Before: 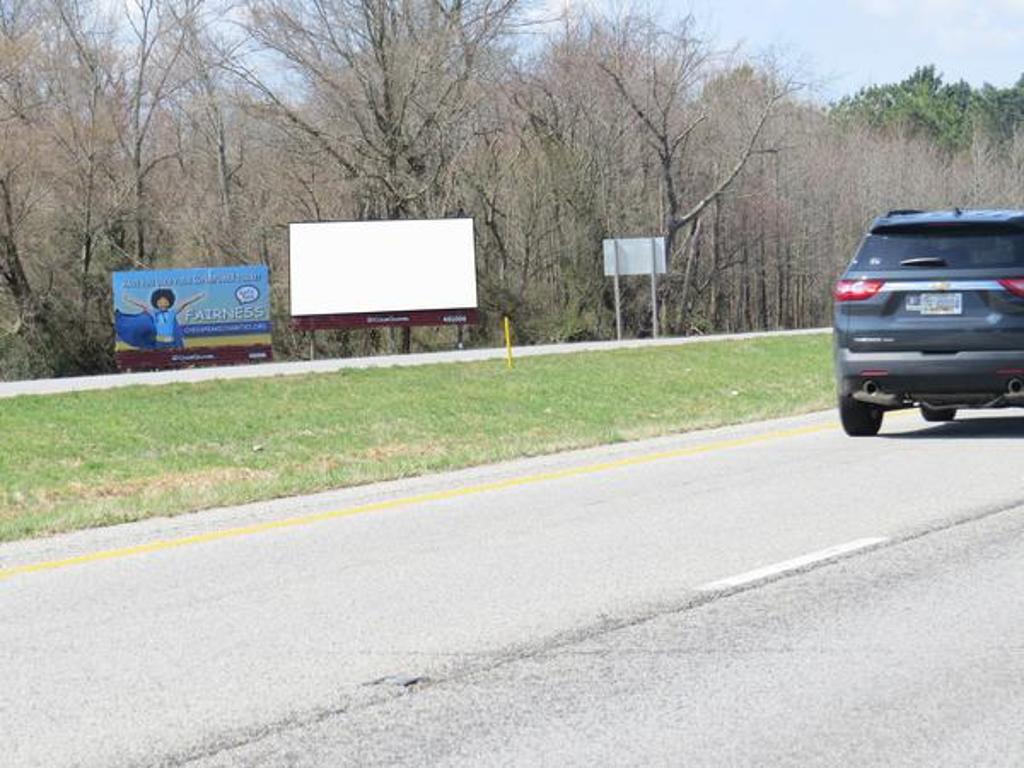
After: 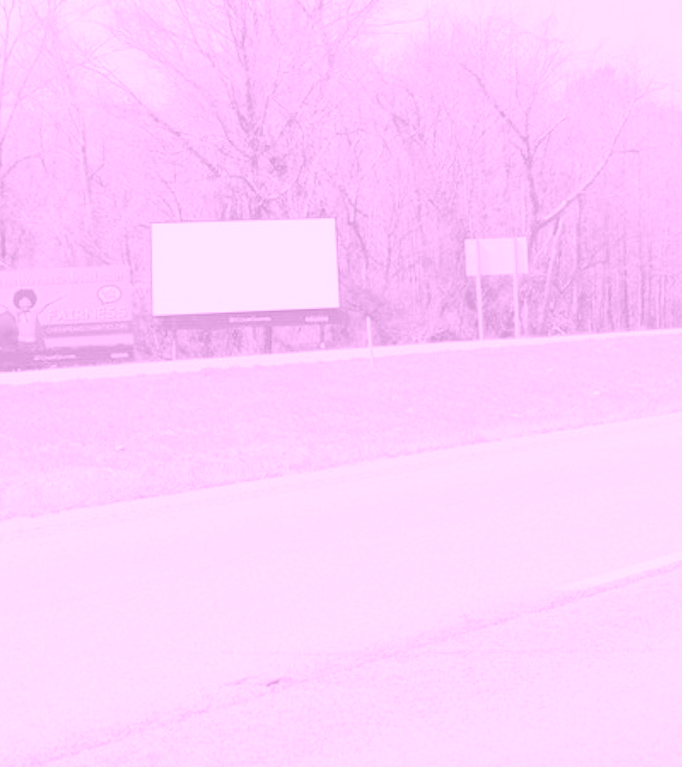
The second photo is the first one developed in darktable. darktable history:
crop and rotate: left 13.537%, right 19.796%
colorize: hue 331.2°, saturation 75%, source mix 30.28%, lightness 70.52%, version 1
